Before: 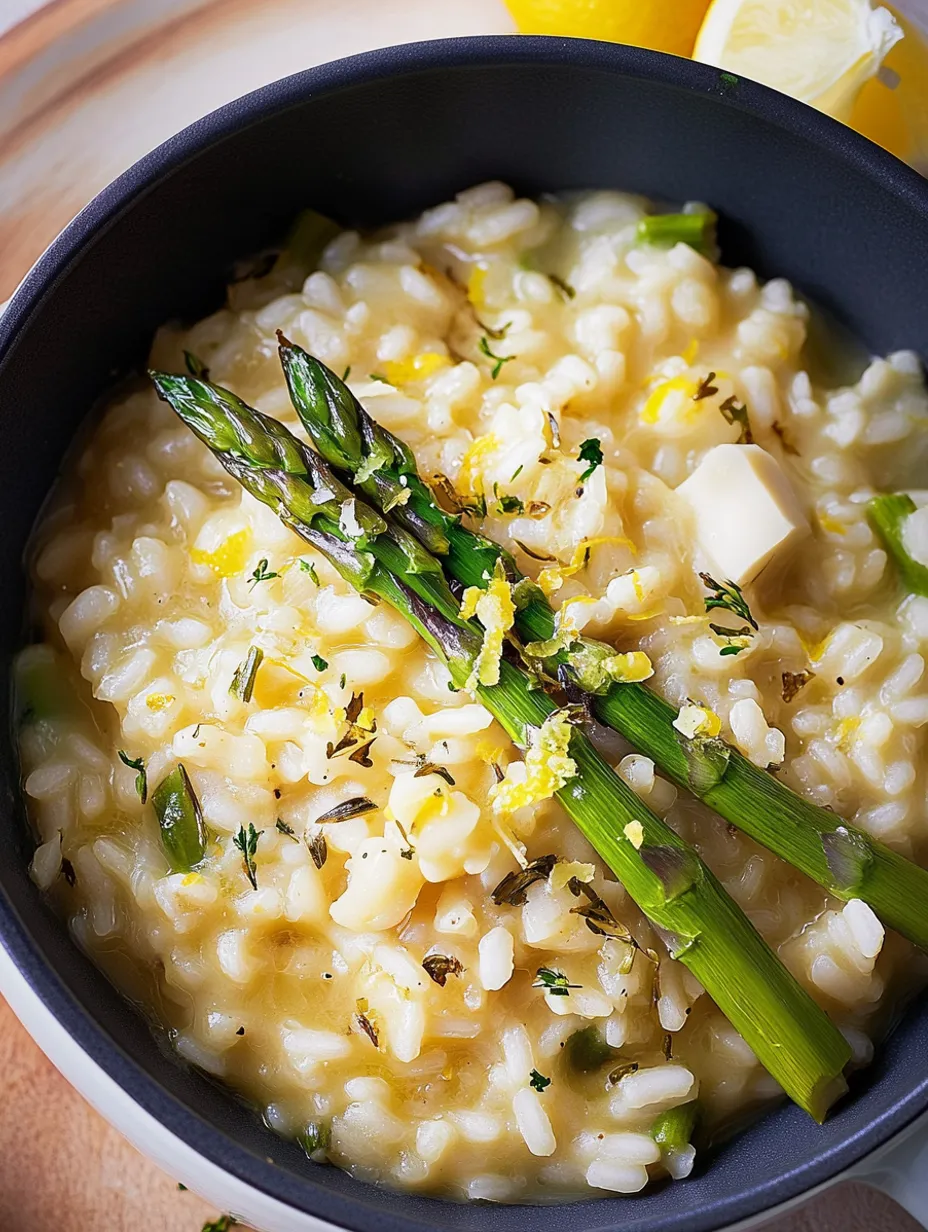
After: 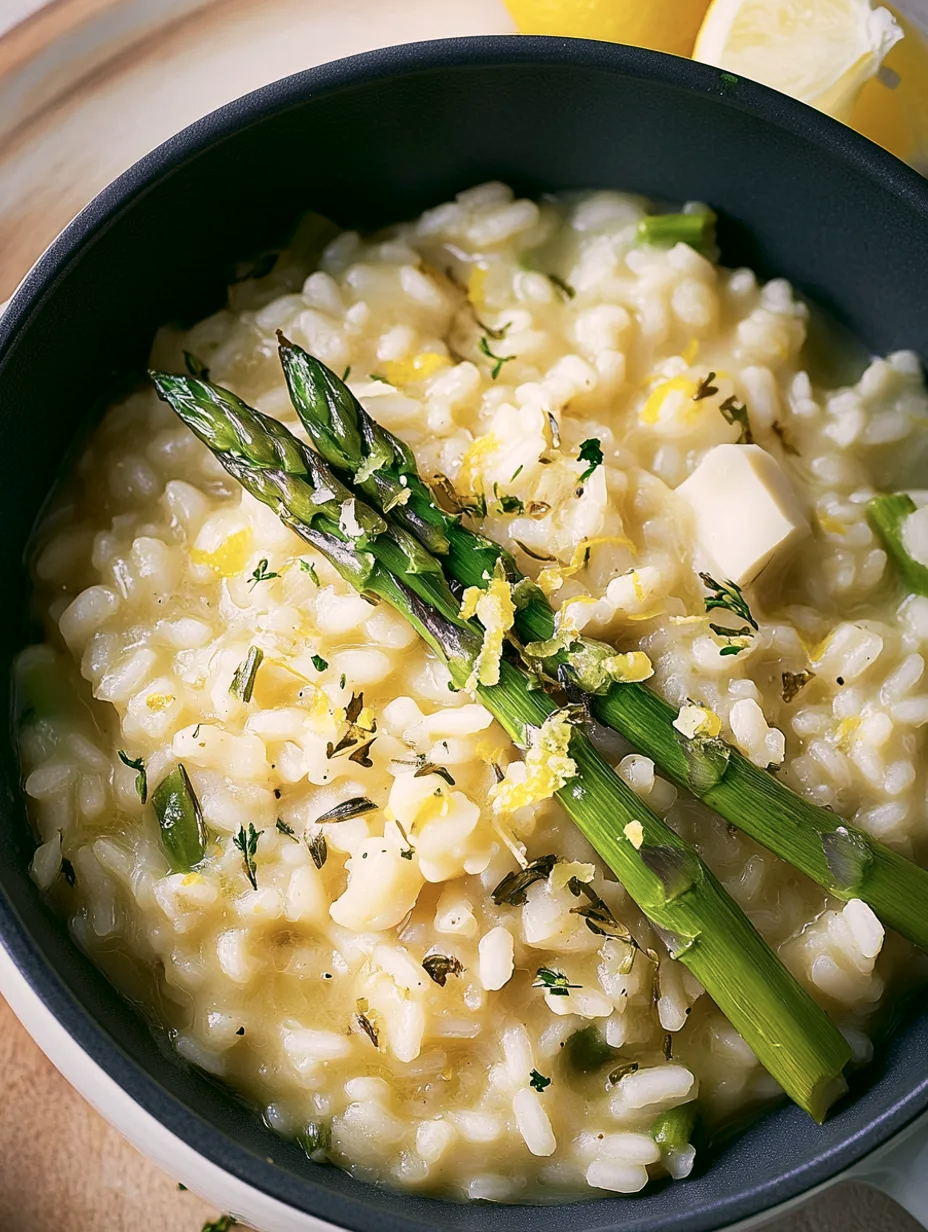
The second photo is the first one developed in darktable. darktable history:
contrast brightness saturation: contrast 0.058, brightness -0.007, saturation -0.218
color correction: highlights a* 3.94, highlights b* 4.98, shadows a* -8.24, shadows b* 4.69
